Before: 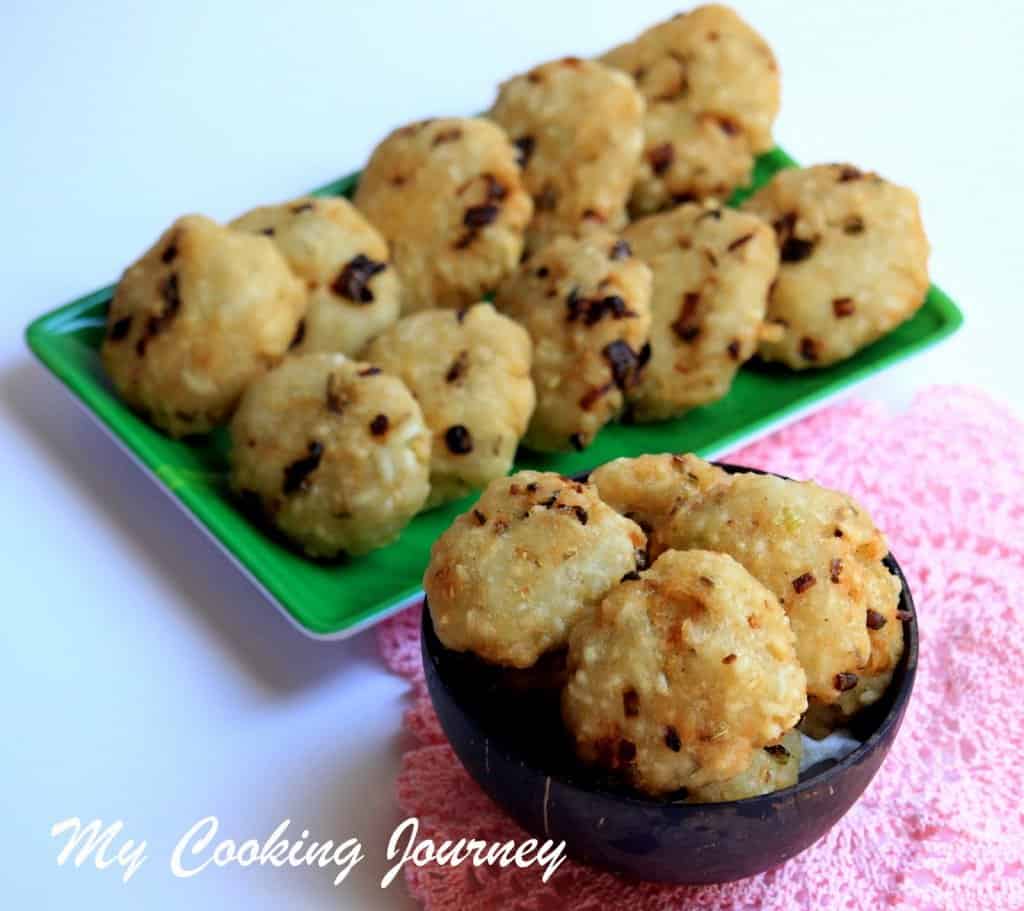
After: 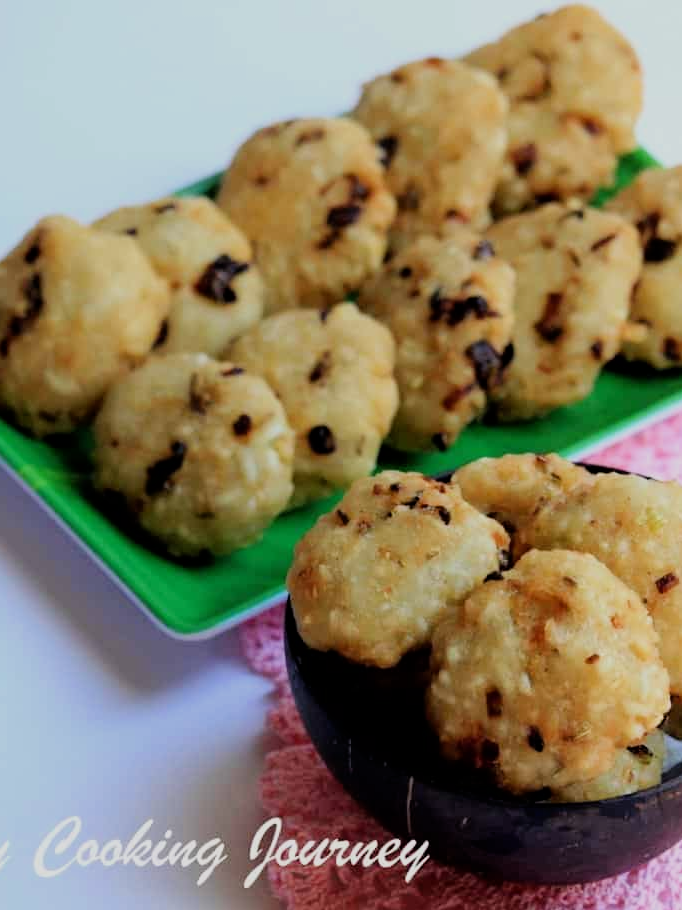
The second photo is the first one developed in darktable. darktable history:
crop and rotate: left 13.409%, right 19.924%
filmic rgb: hardness 4.17
